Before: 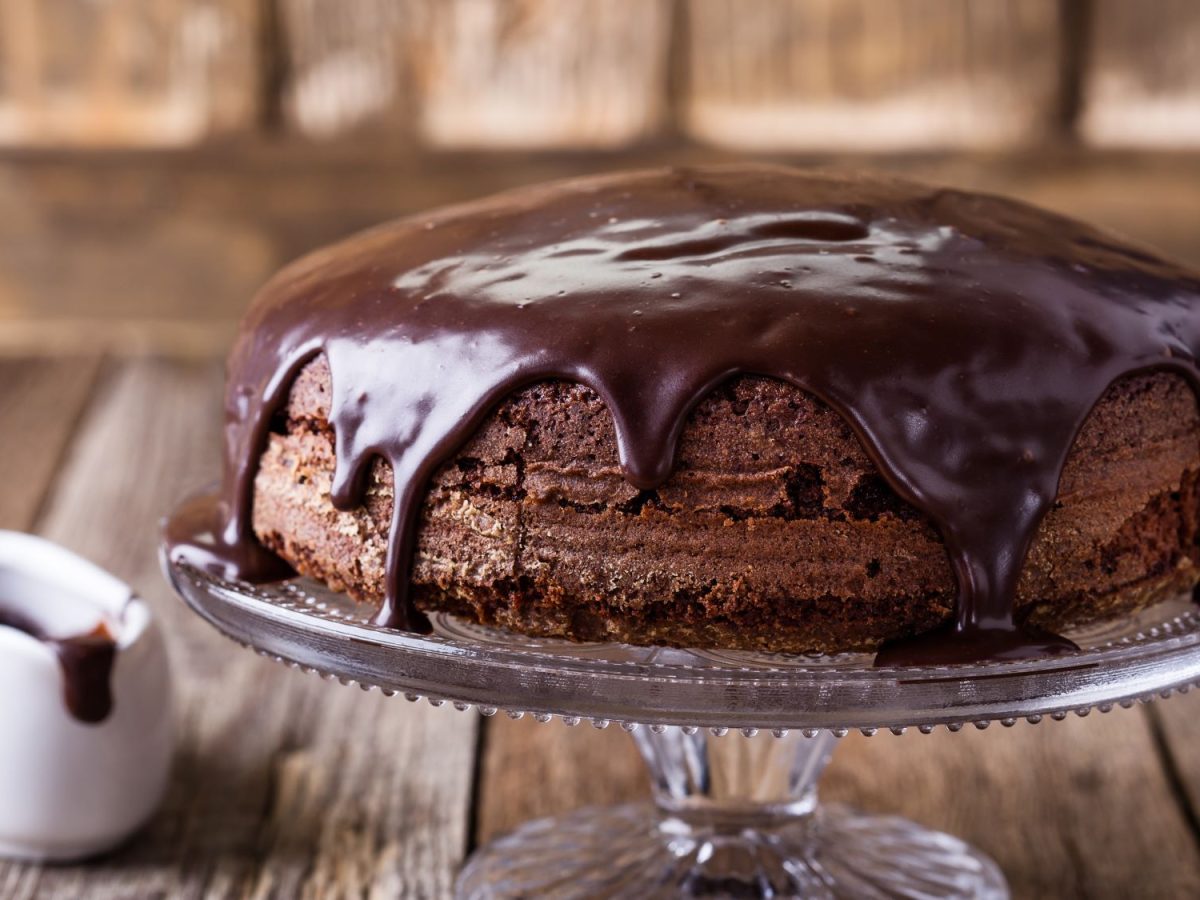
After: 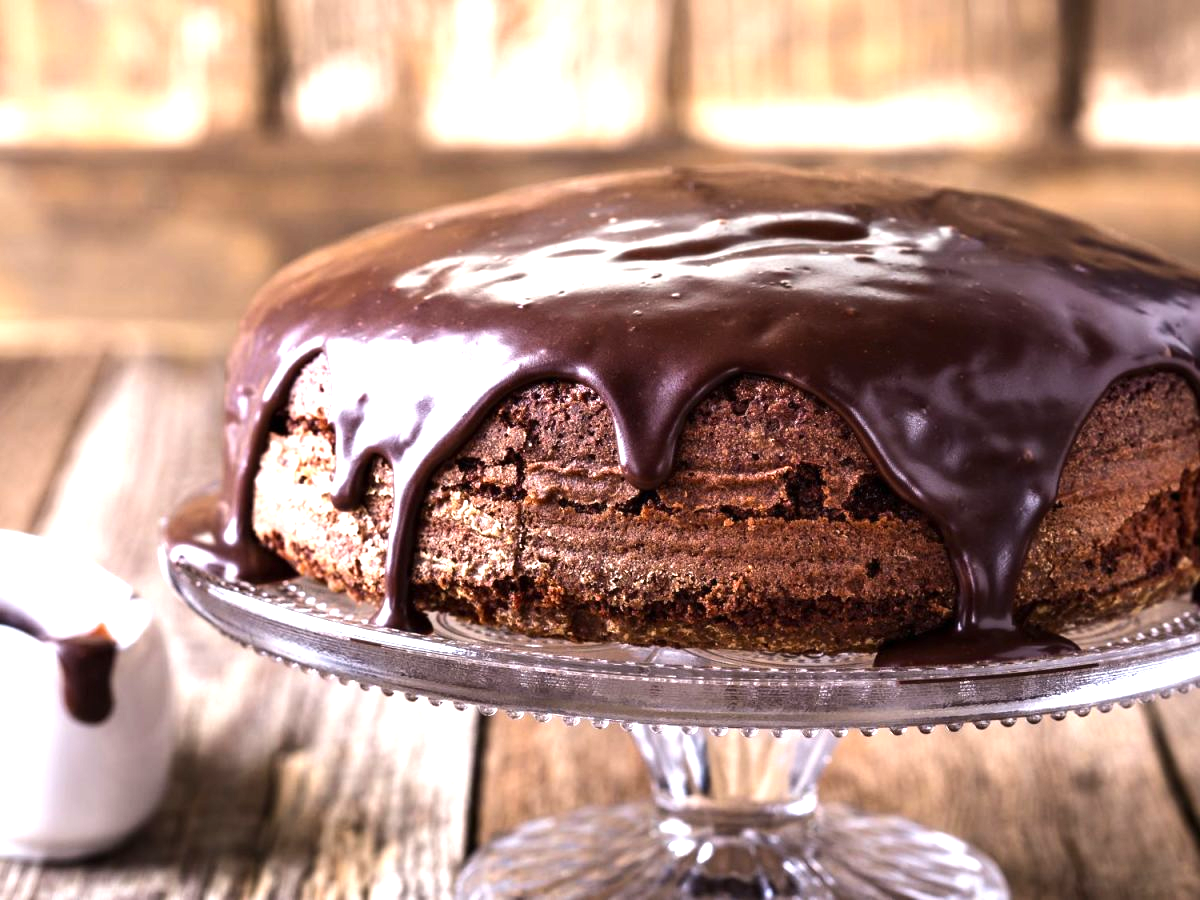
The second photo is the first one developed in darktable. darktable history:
exposure: exposure 1 EV, compensate highlight preservation false
tone equalizer: -8 EV -0.417 EV, -7 EV -0.389 EV, -6 EV -0.333 EV, -5 EV -0.222 EV, -3 EV 0.222 EV, -2 EV 0.333 EV, -1 EV 0.389 EV, +0 EV 0.417 EV, edges refinement/feathering 500, mask exposure compensation -1.57 EV, preserve details no
